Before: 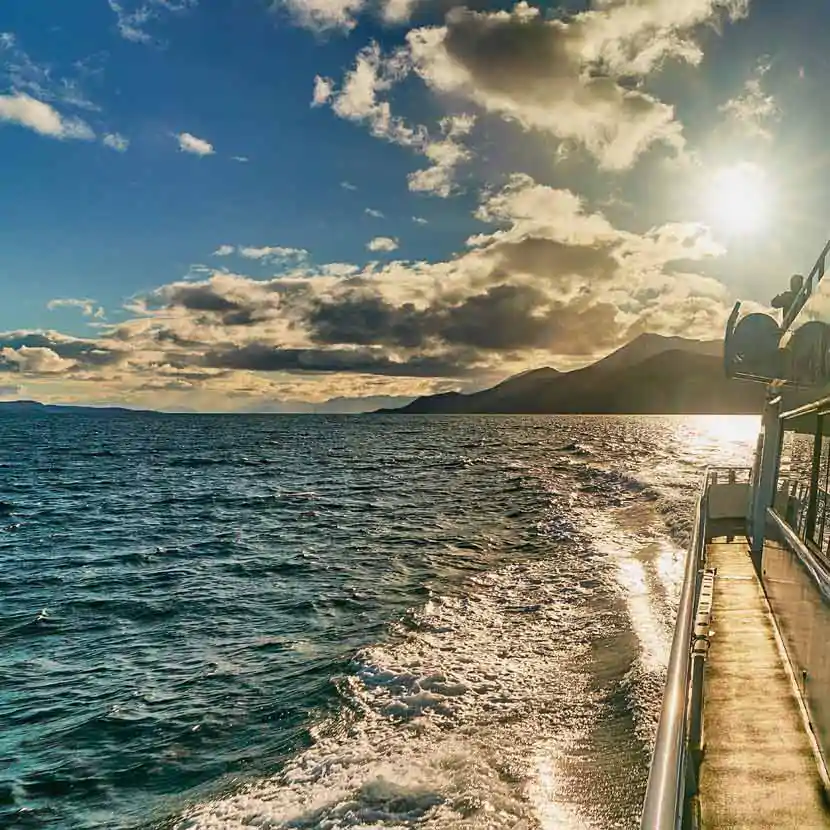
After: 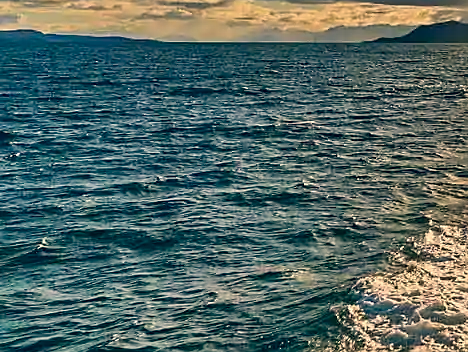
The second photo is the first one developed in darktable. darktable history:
crop: top 44.717%, right 43.547%, bottom 12.84%
color correction: highlights a* 10.31, highlights b* 14.32, shadows a* -9.9, shadows b* -15.02
sharpen: radius 1.042
